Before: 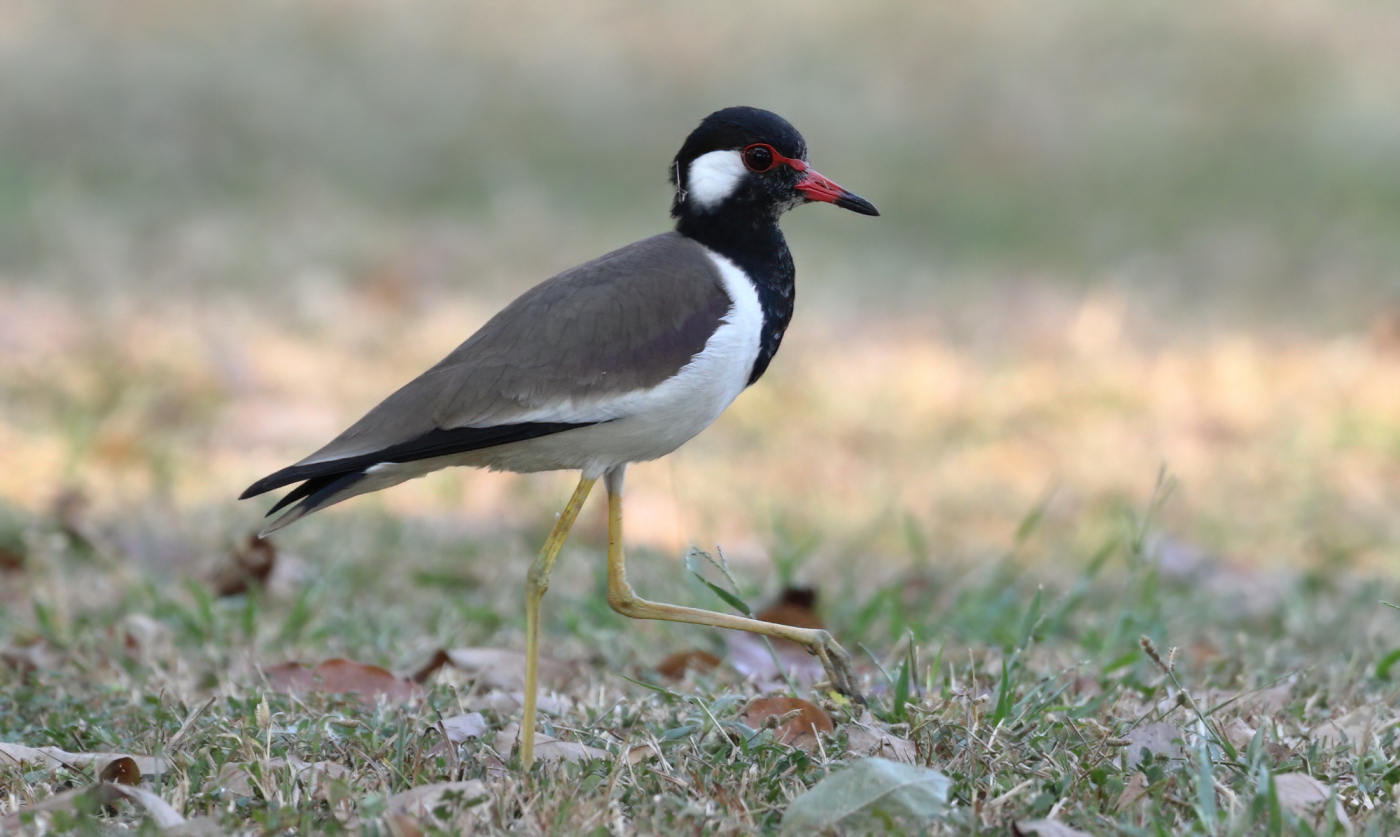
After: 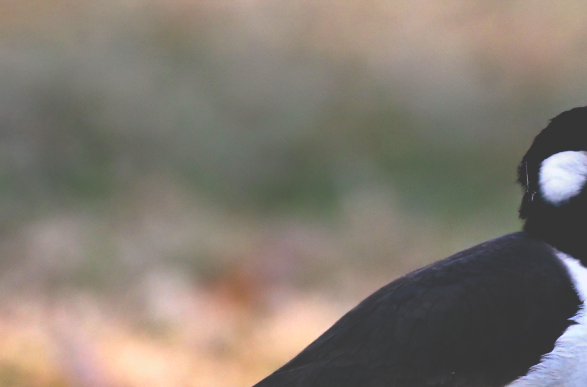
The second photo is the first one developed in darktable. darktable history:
exposure: black level correction -0.015, compensate highlight preservation false
crop and rotate: left 10.817%, top 0.062%, right 47.194%, bottom 53.626%
base curve: curves: ch0 [(0, 0.036) (0.083, 0.04) (0.804, 1)], preserve colors none
contrast brightness saturation: contrast -0.08, brightness -0.04, saturation -0.11
color balance rgb: shadows lift › chroma 2%, shadows lift › hue 217.2°, power › chroma 0.25%, power › hue 60°, highlights gain › chroma 1.5%, highlights gain › hue 309.6°, global offset › luminance -0.25%, perceptual saturation grading › global saturation 15%, global vibrance 15%
